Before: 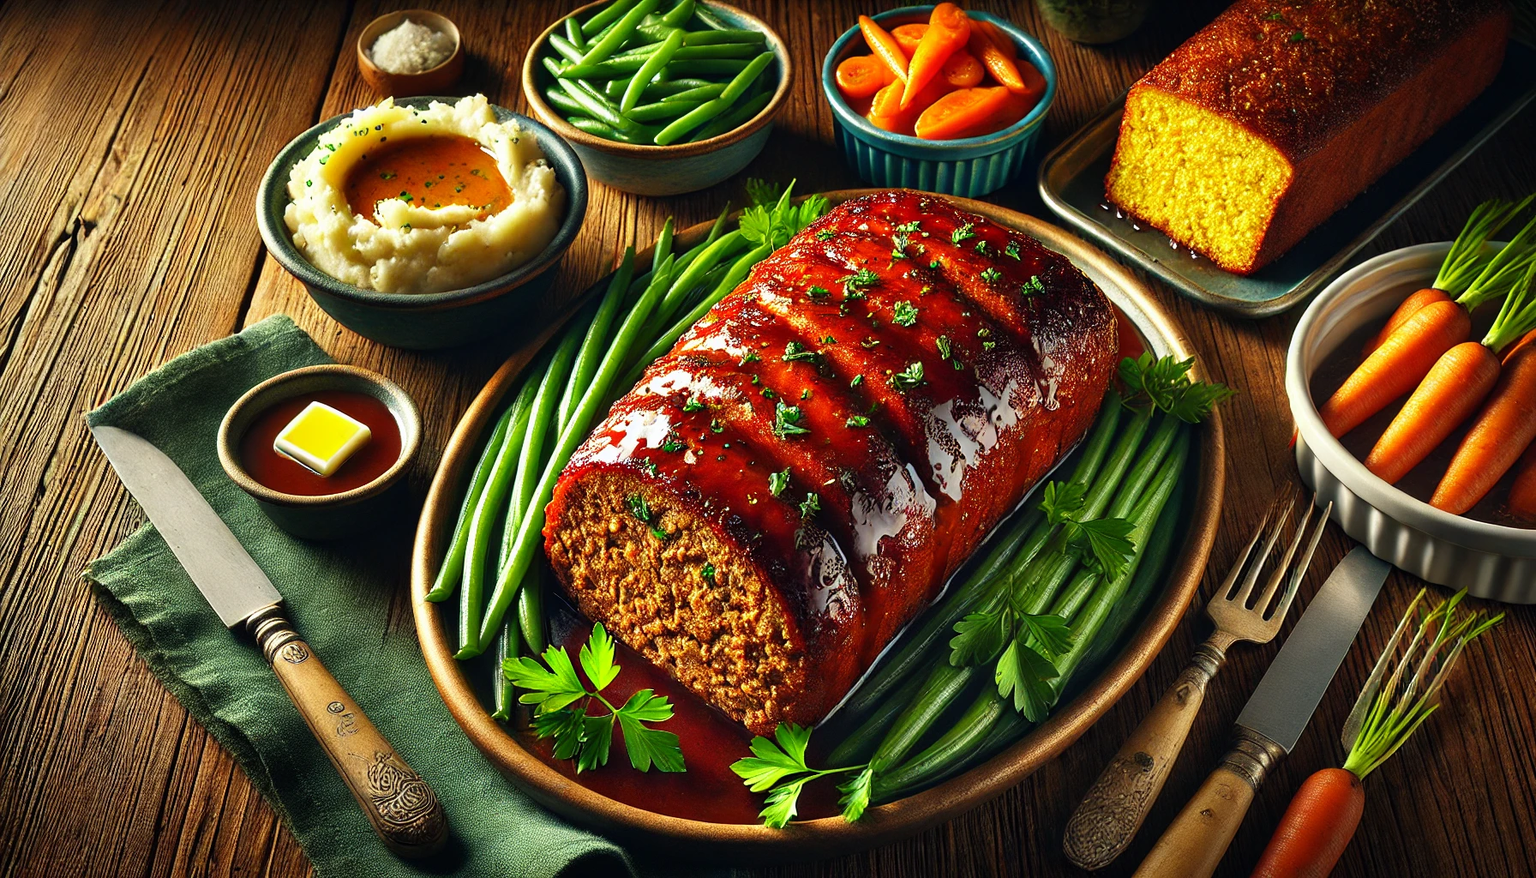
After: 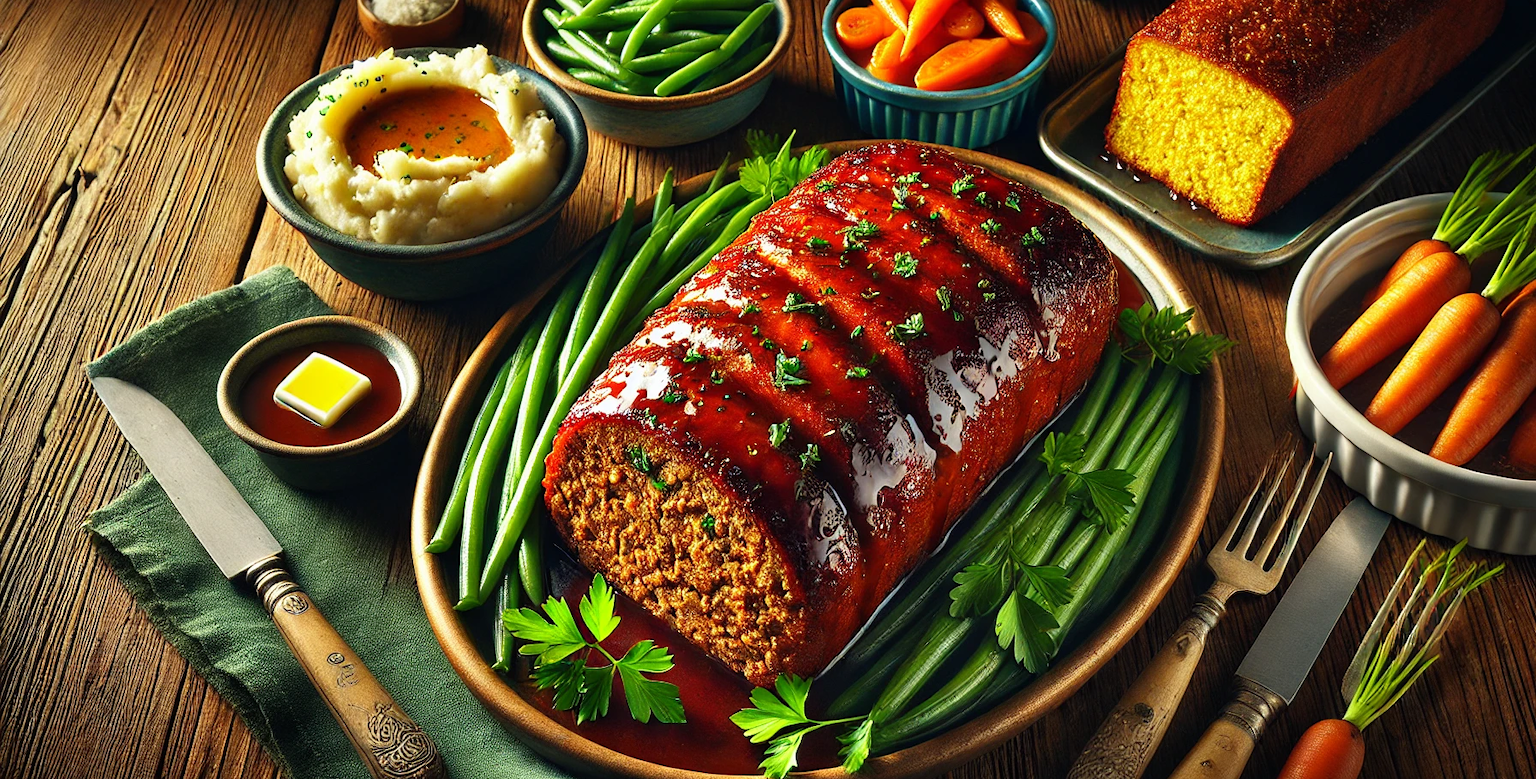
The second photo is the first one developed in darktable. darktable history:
crop and rotate: top 5.571%, bottom 5.642%
